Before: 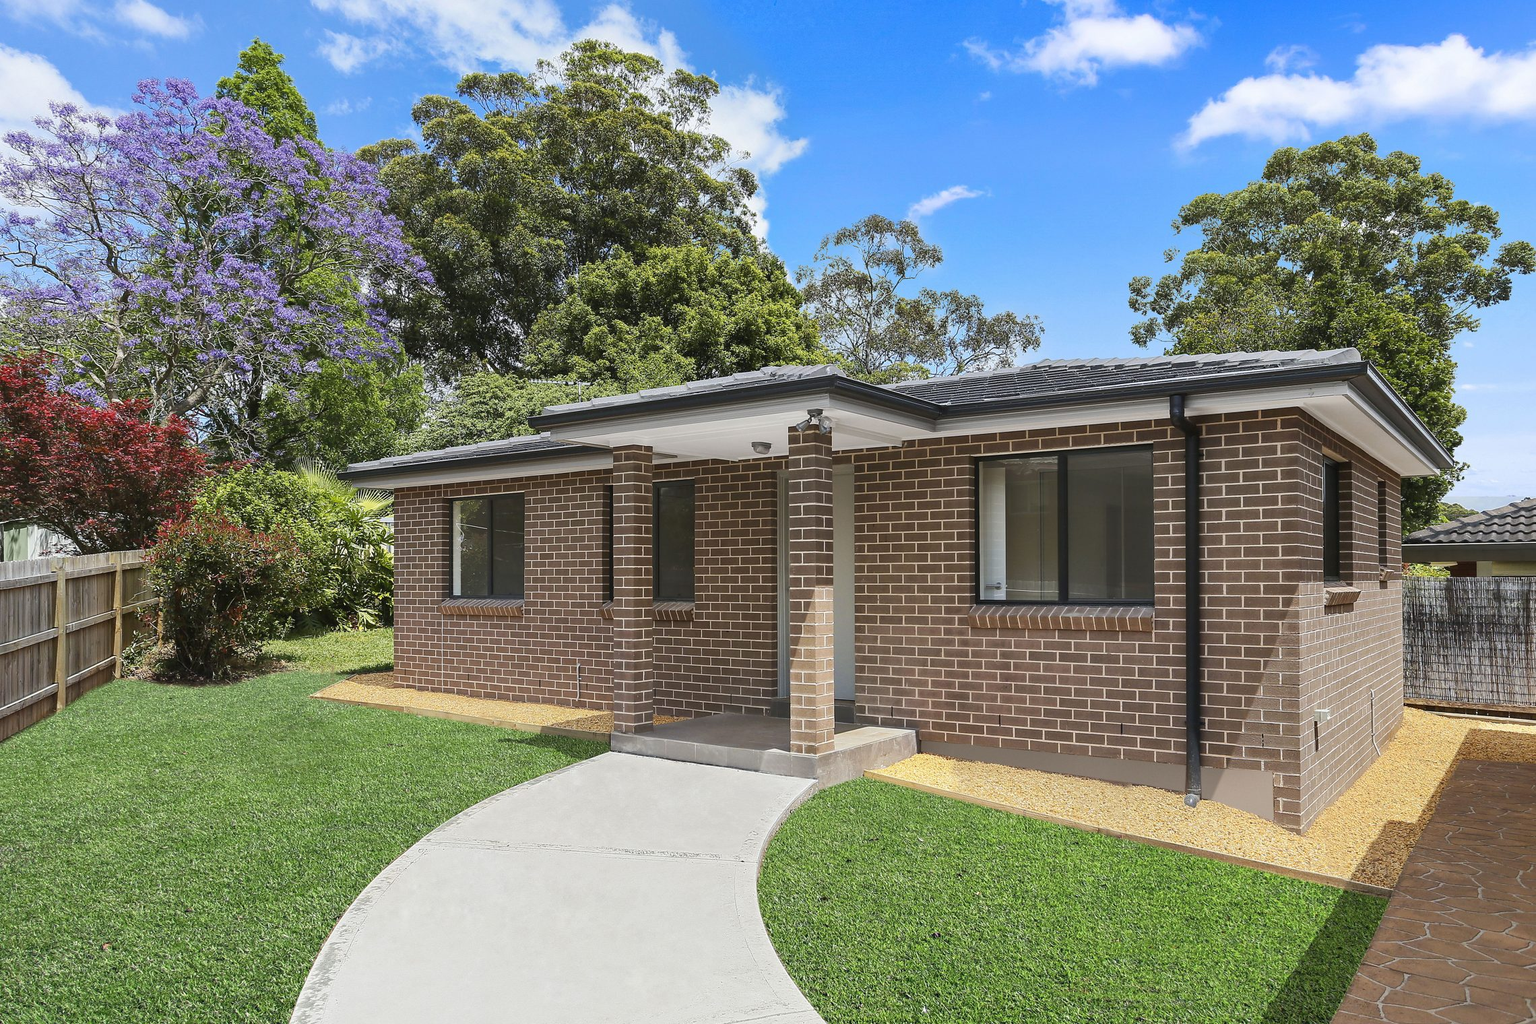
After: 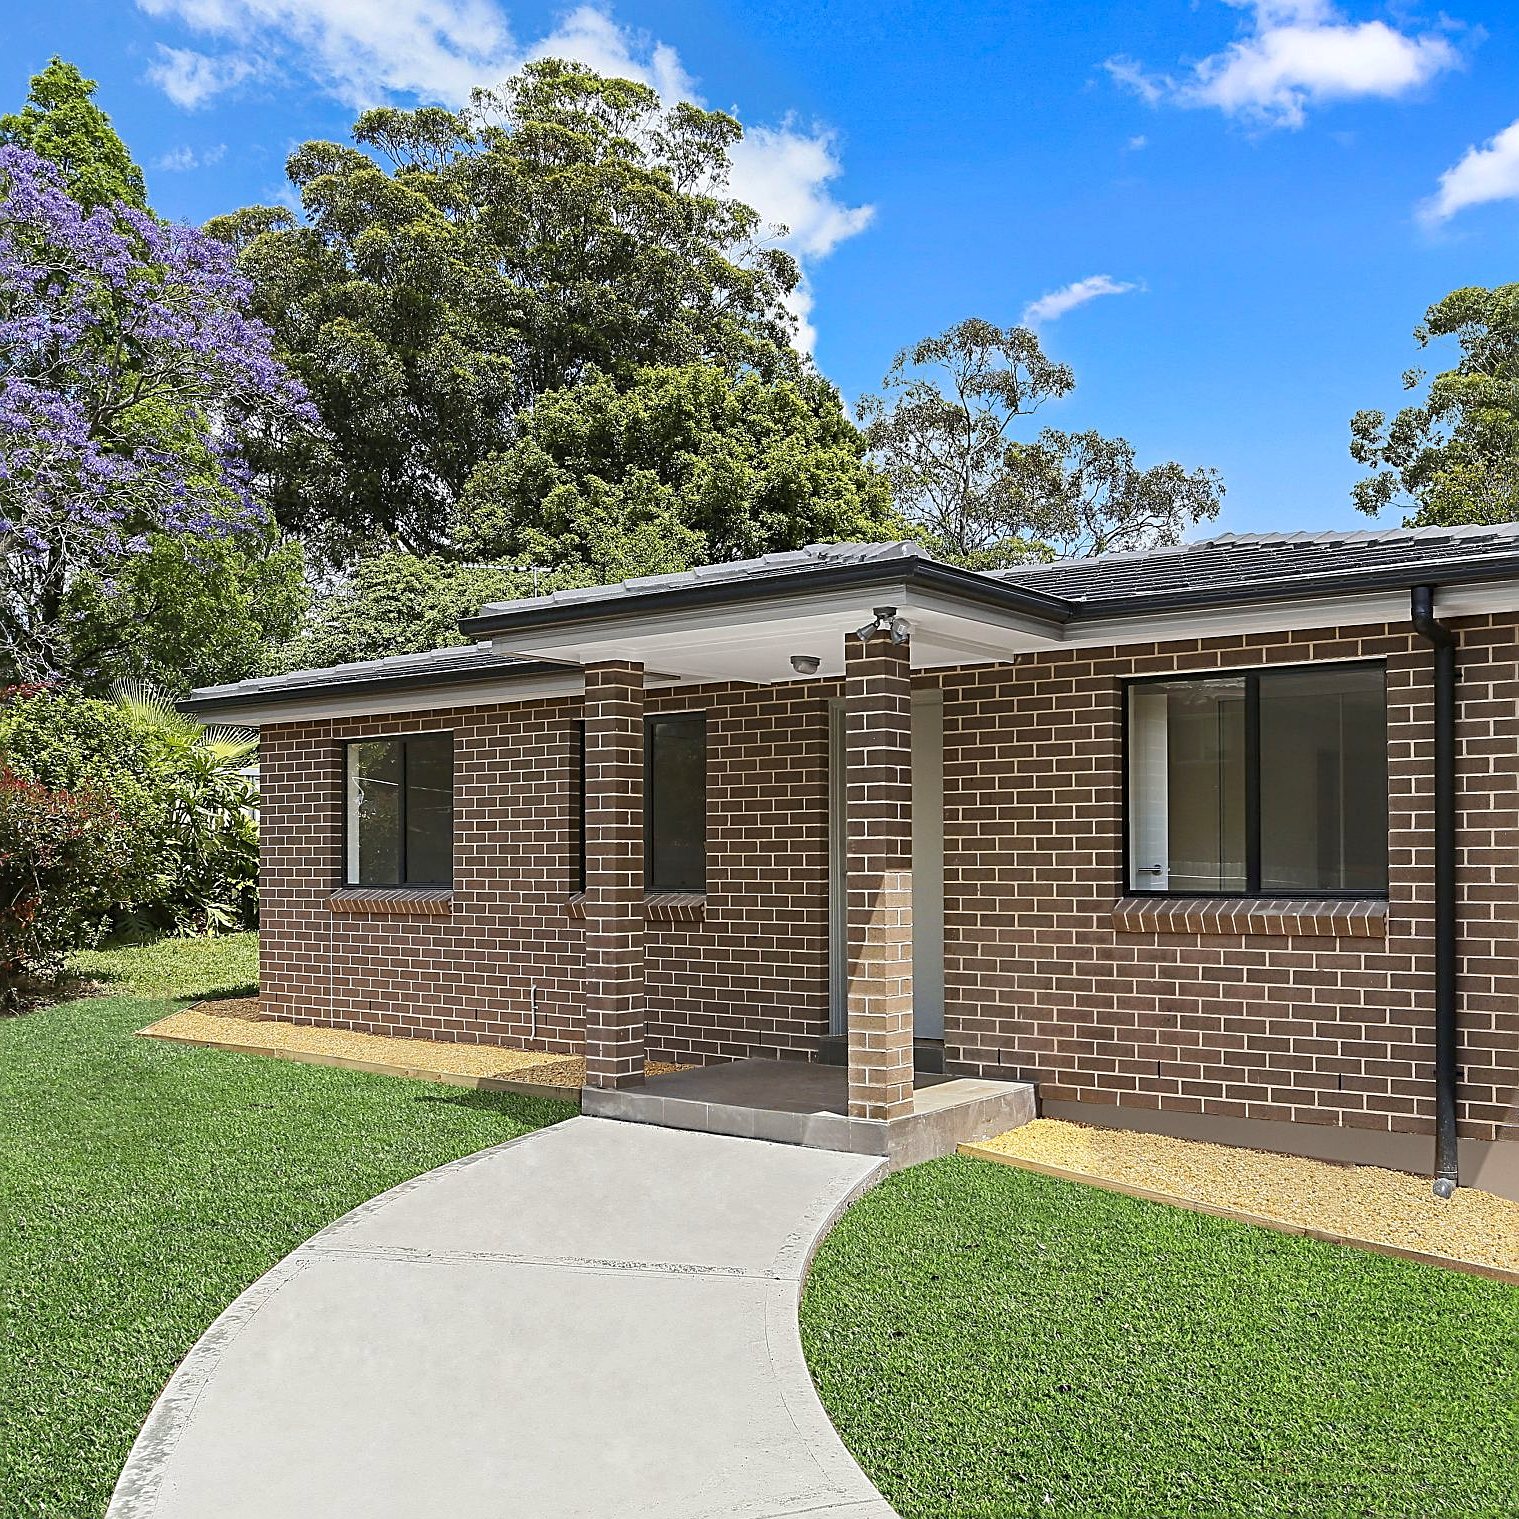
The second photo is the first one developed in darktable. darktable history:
crop and rotate: left 14.292%, right 19.041%
exposure: black level correction 0.001, compensate highlight preservation false
sharpen: radius 2.543, amount 0.636
haze removal: compatibility mode true, adaptive false
